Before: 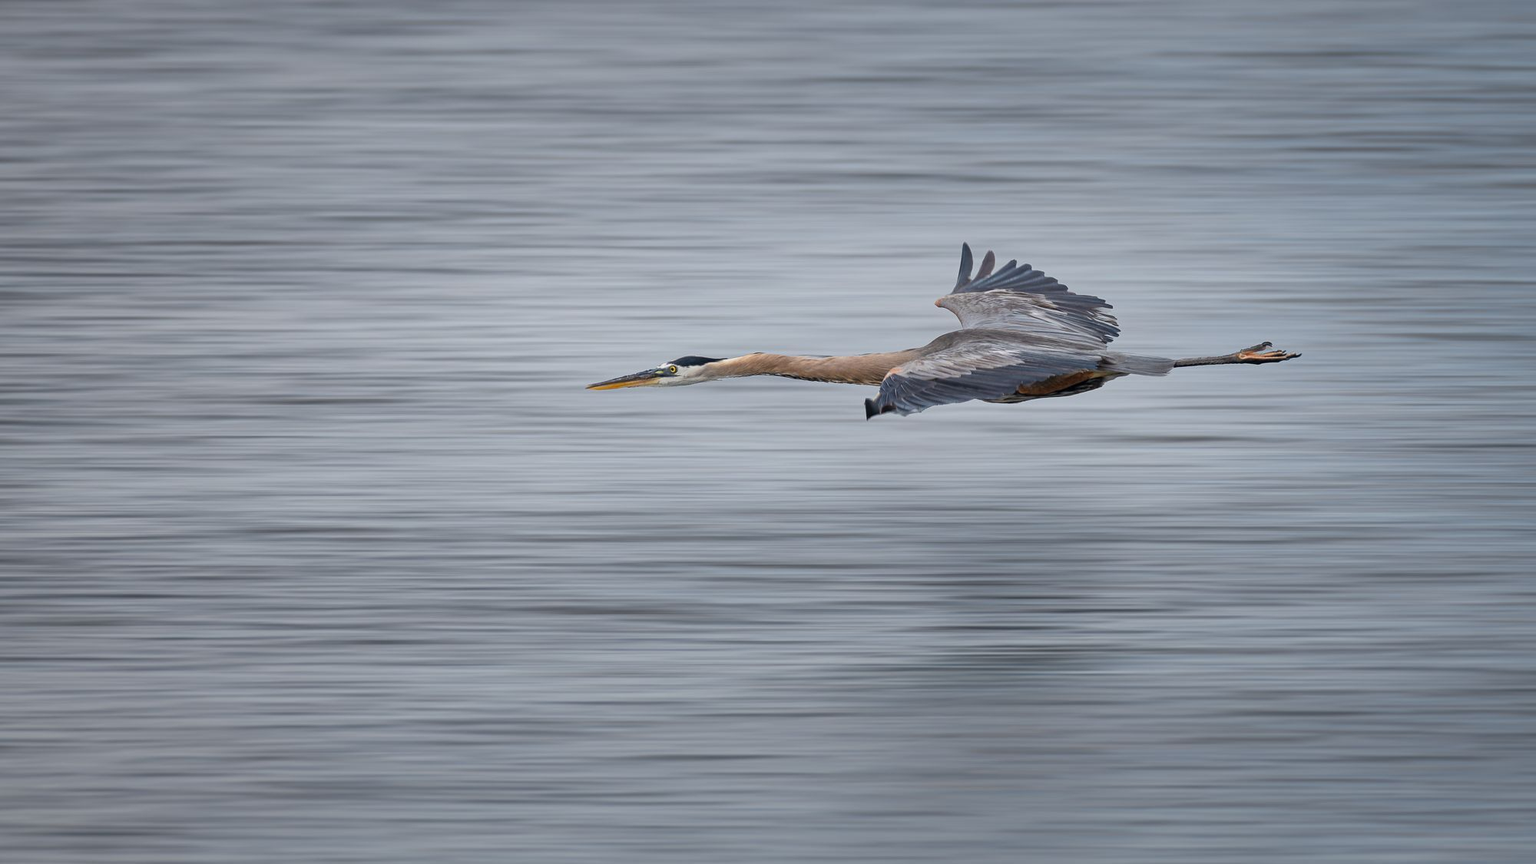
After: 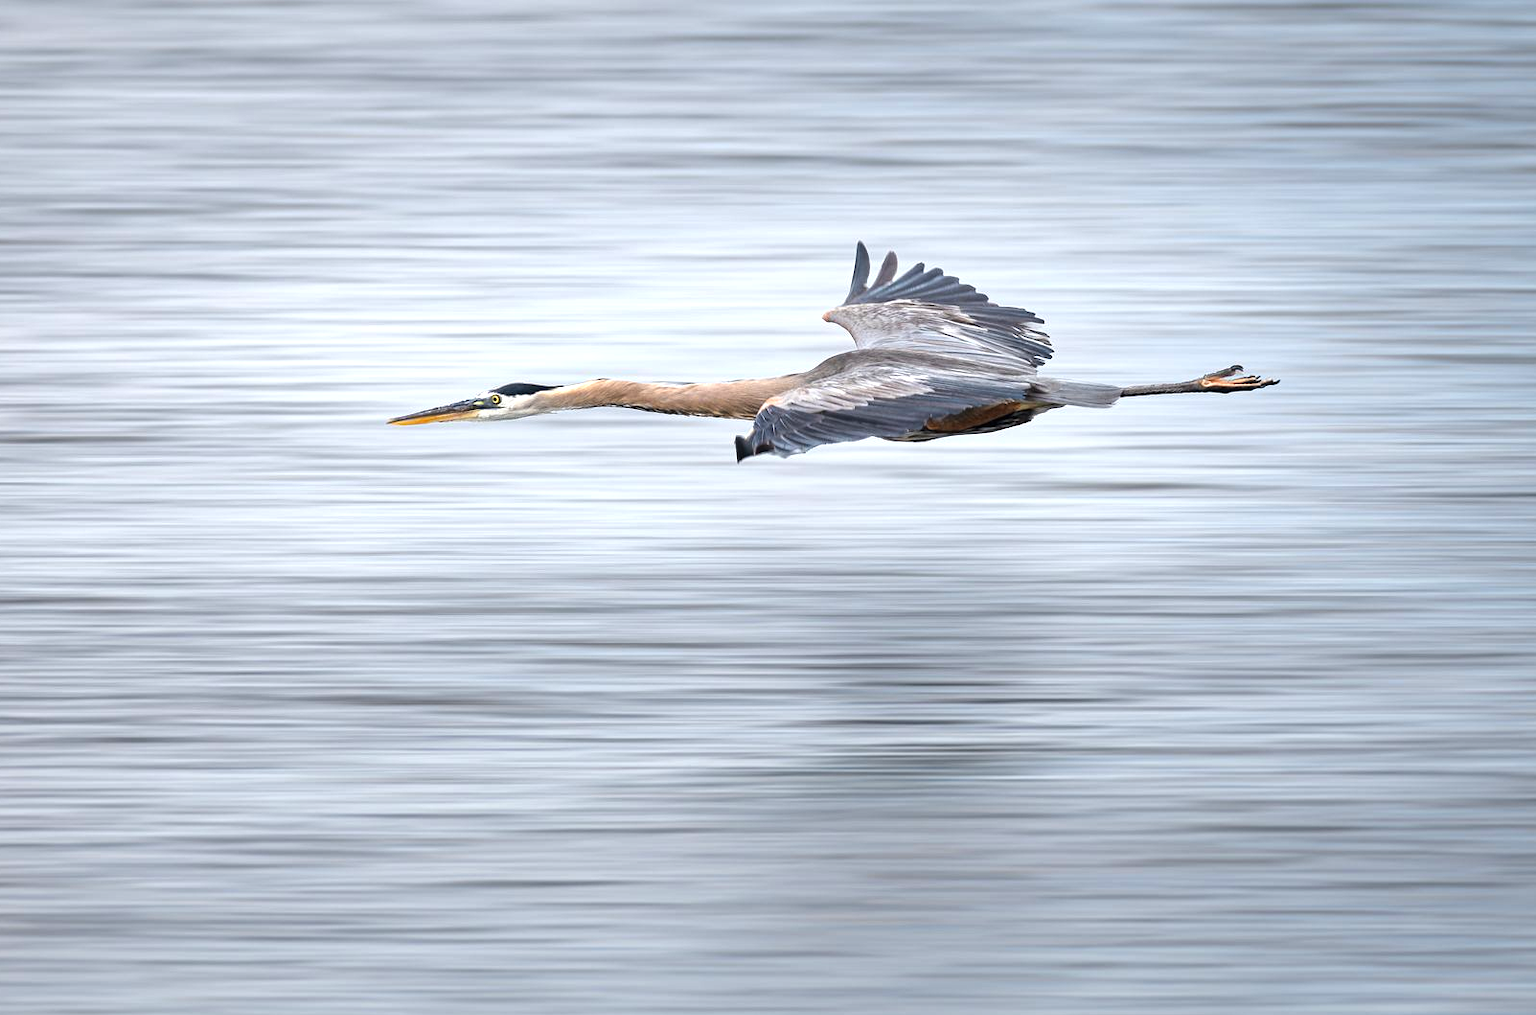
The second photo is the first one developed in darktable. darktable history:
exposure: exposure 0.698 EV, compensate highlight preservation false
tone equalizer: -8 EV -0.396 EV, -7 EV -0.354 EV, -6 EV -0.299 EV, -5 EV -0.251 EV, -3 EV 0.218 EV, -2 EV 0.311 EV, -1 EV 0.398 EV, +0 EV 0.438 EV, edges refinement/feathering 500, mask exposure compensation -1.57 EV, preserve details no
crop and rotate: left 17.963%, top 5.773%, right 1.847%
